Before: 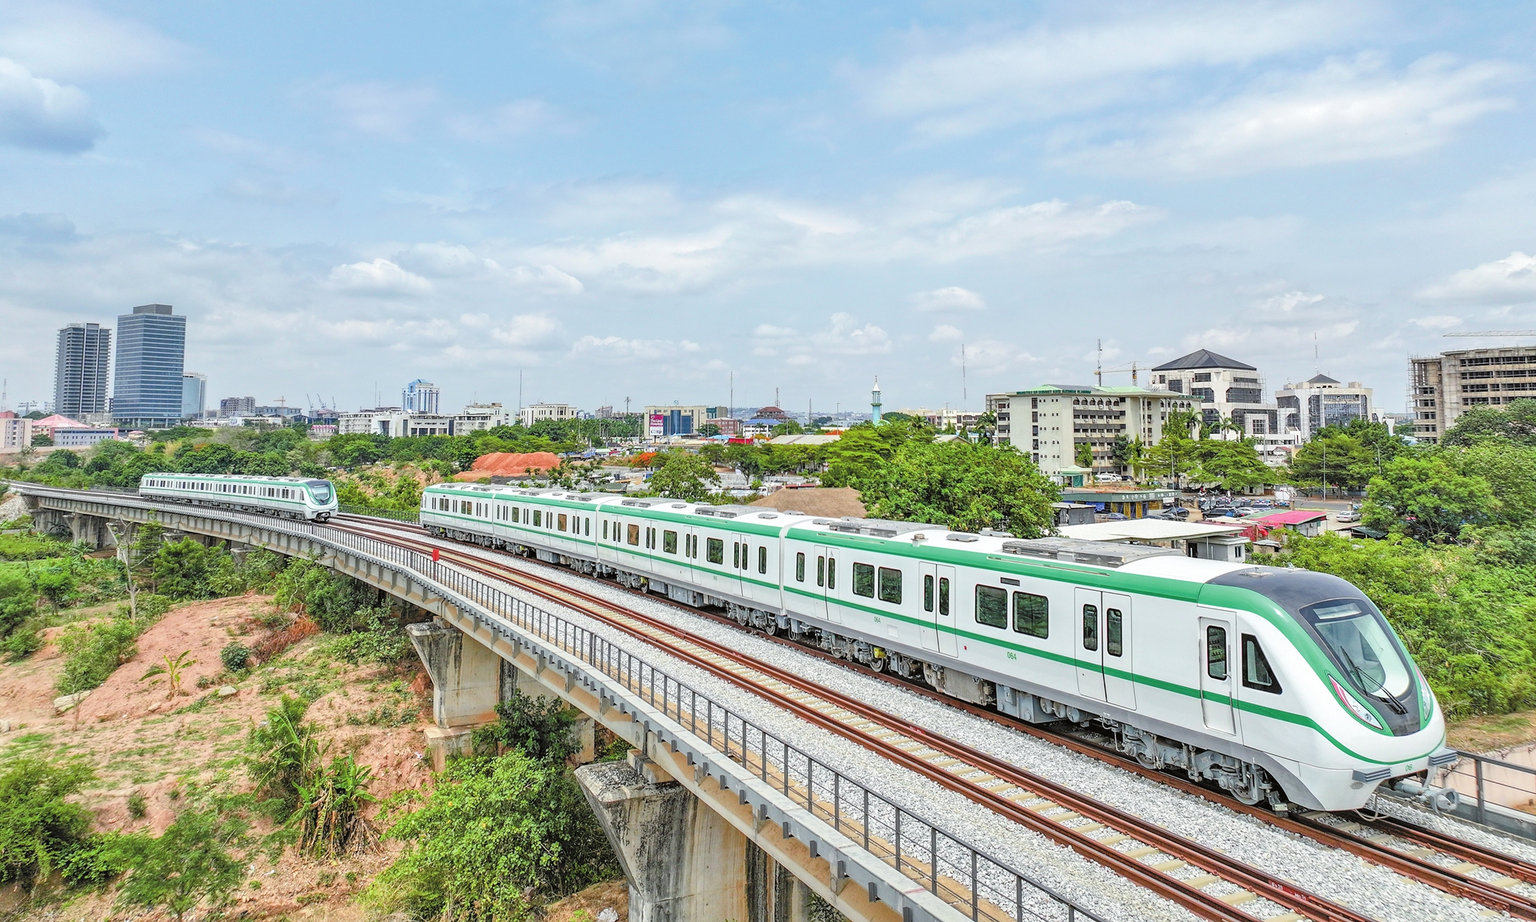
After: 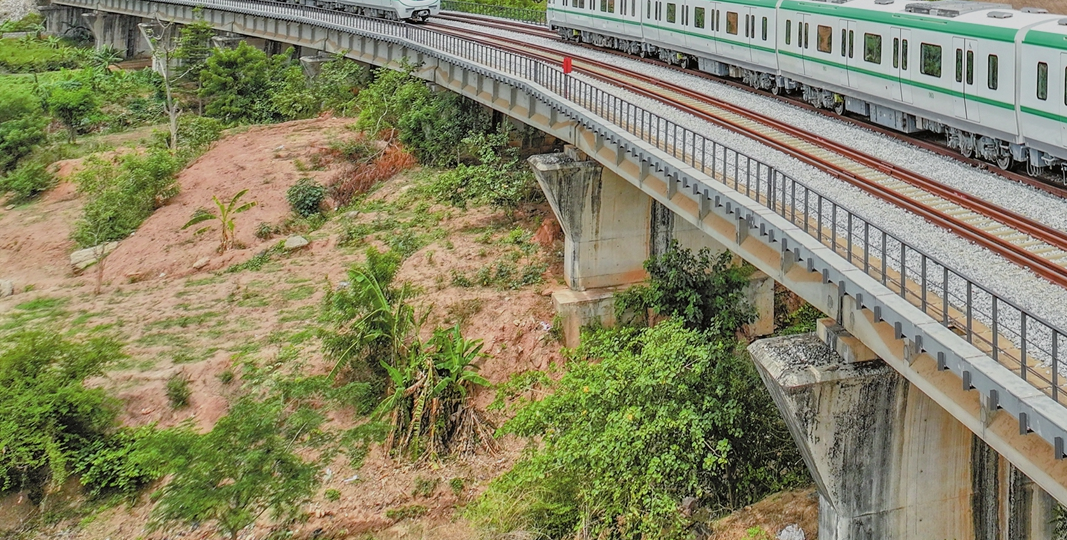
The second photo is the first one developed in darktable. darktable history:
tone equalizer: -8 EV -0.001 EV, -7 EV 0.005 EV, -6 EV -0.009 EV, -5 EV 0.011 EV, -4 EV -0.007 EV, -3 EV 0.021 EV, -2 EV -0.052 EV, -1 EV -0.303 EV, +0 EV -0.561 EV
crop and rotate: top 54.77%, right 46.623%, bottom 0.208%
